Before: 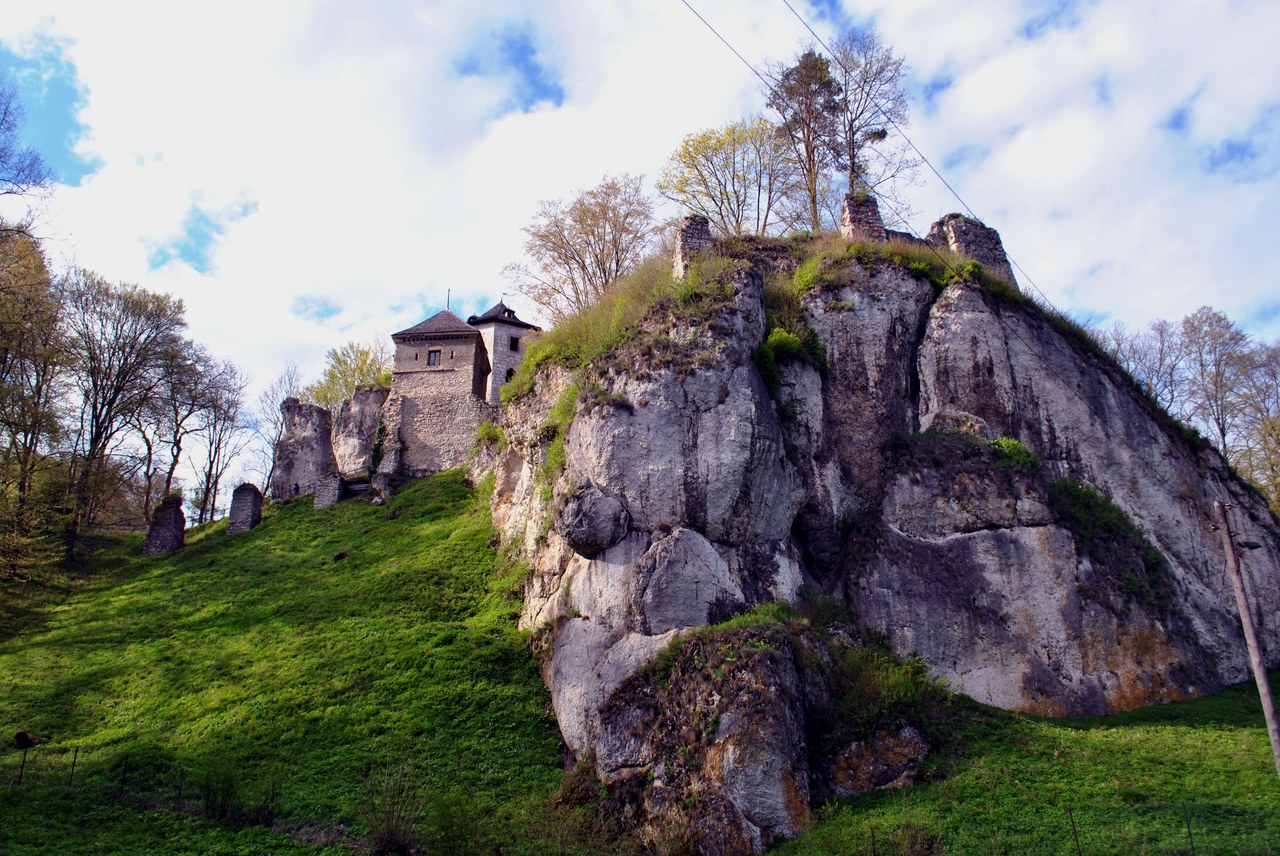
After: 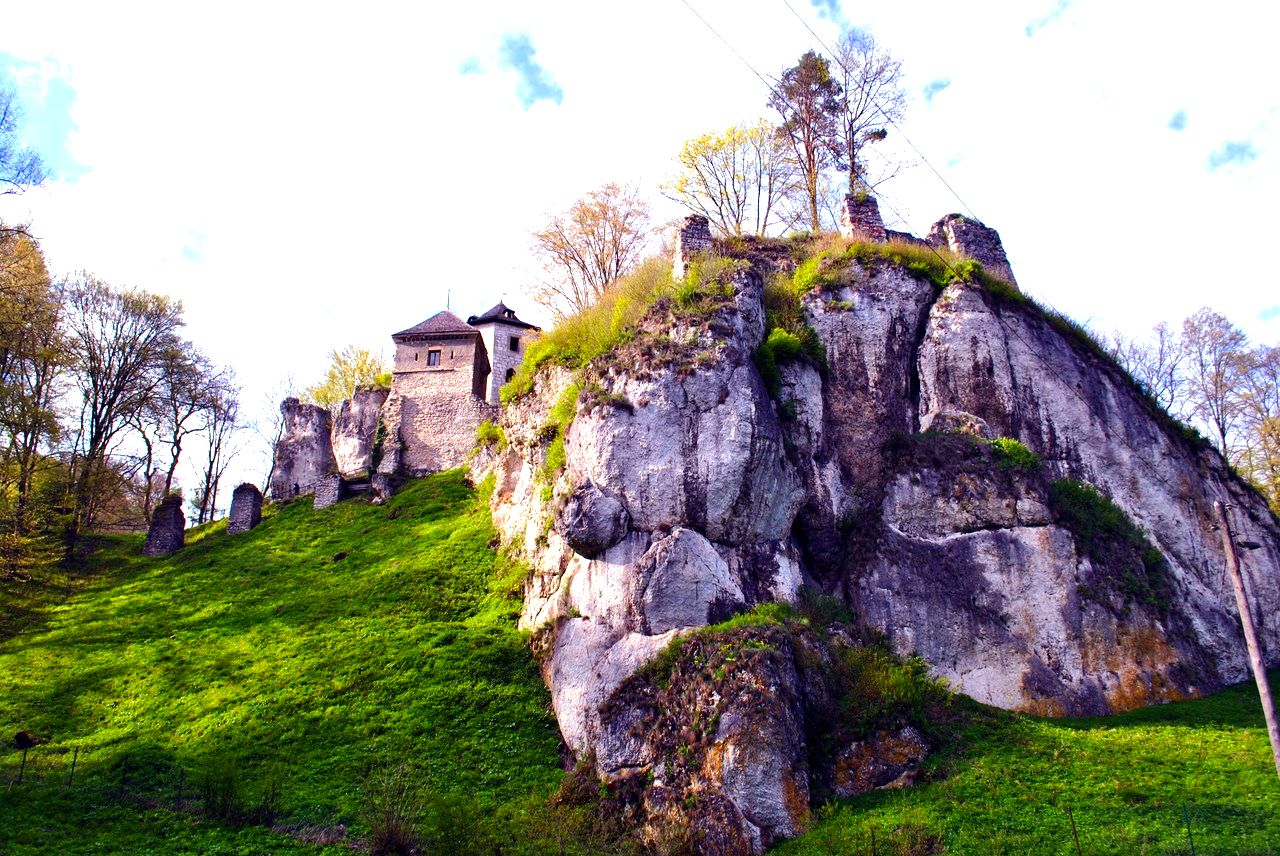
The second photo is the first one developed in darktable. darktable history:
tone equalizer: -8 EV -0.447 EV, -7 EV -0.427 EV, -6 EV -0.326 EV, -5 EV -0.22 EV, -3 EV 0.209 EV, -2 EV 0.343 EV, -1 EV 0.38 EV, +0 EV 0.397 EV, edges refinement/feathering 500, mask exposure compensation -1.57 EV, preserve details no
velvia: strength 31.58%, mid-tones bias 0.206
exposure: black level correction 0, exposure 0.701 EV, compensate exposure bias true, compensate highlight preservation false
